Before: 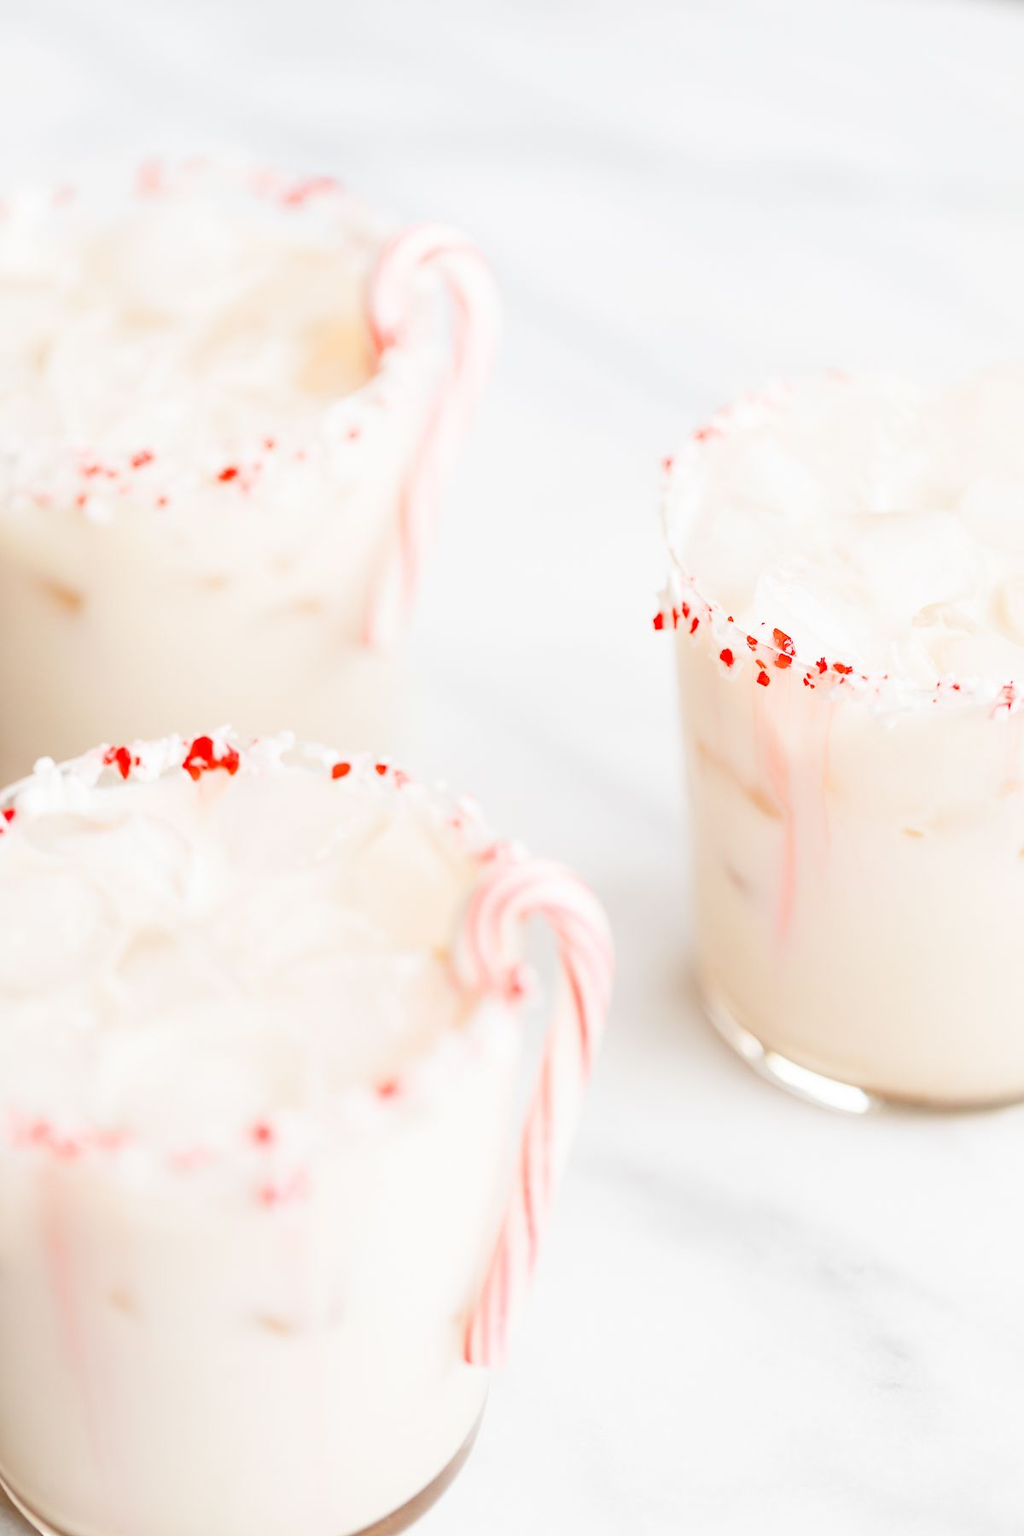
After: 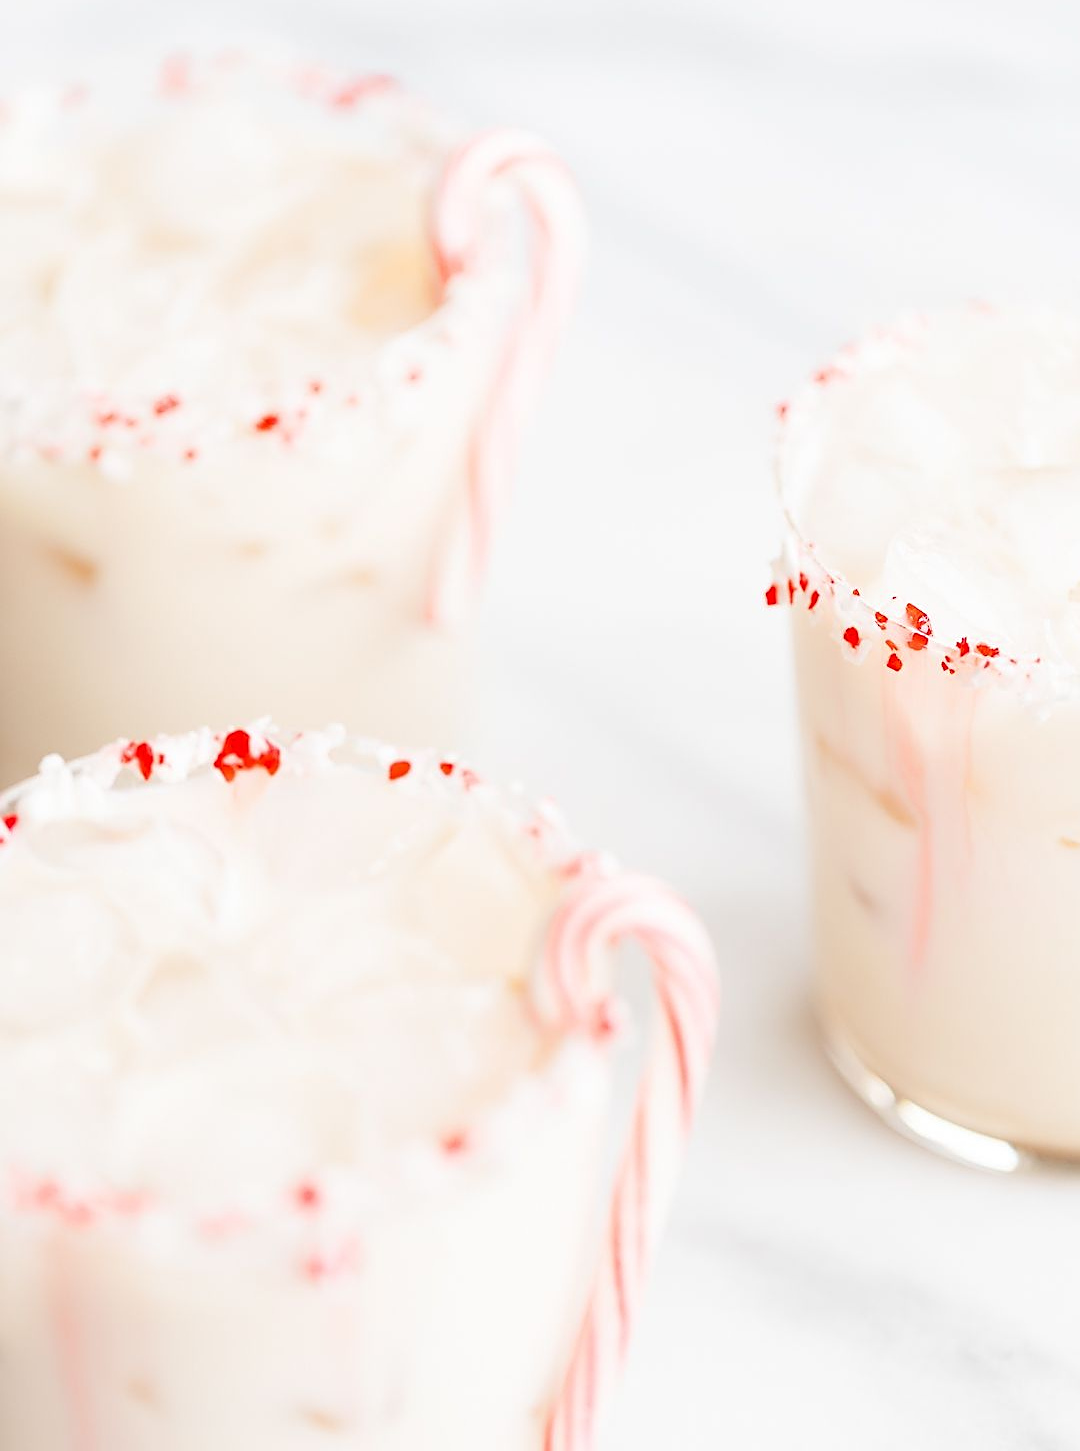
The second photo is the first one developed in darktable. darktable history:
crop: top 7.397%, right 9.863%, bottom 11.963%
sharpen: on, module defaults
